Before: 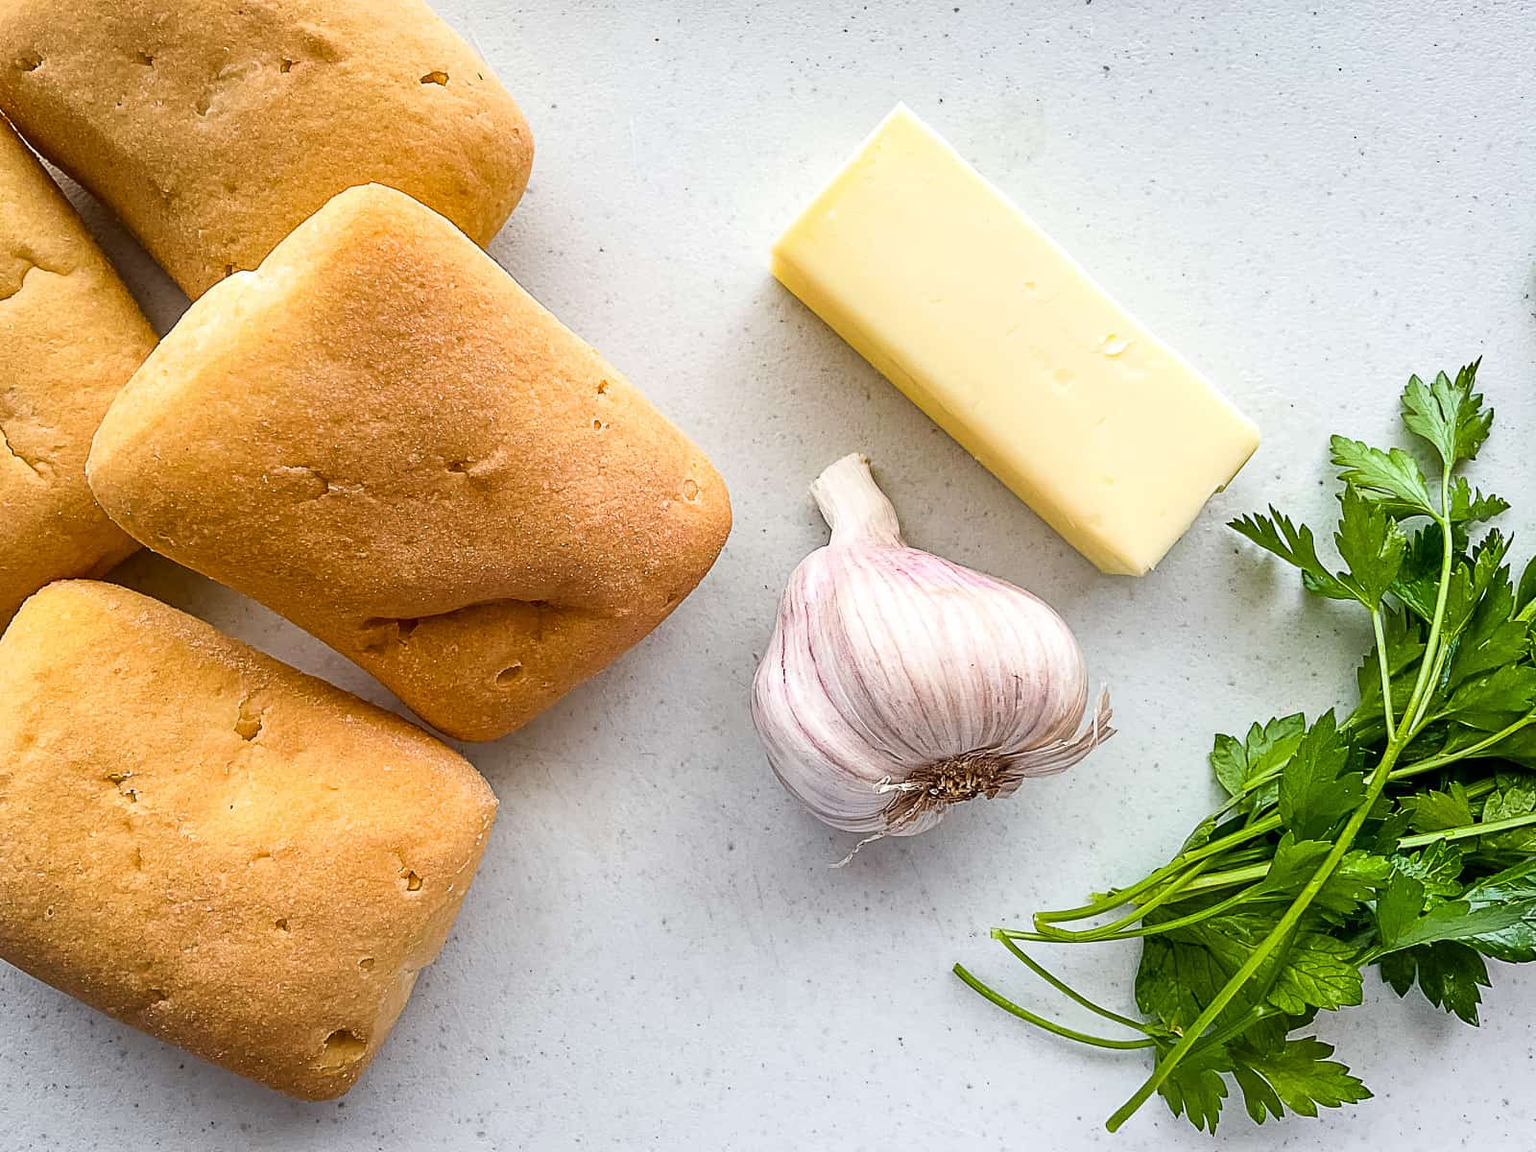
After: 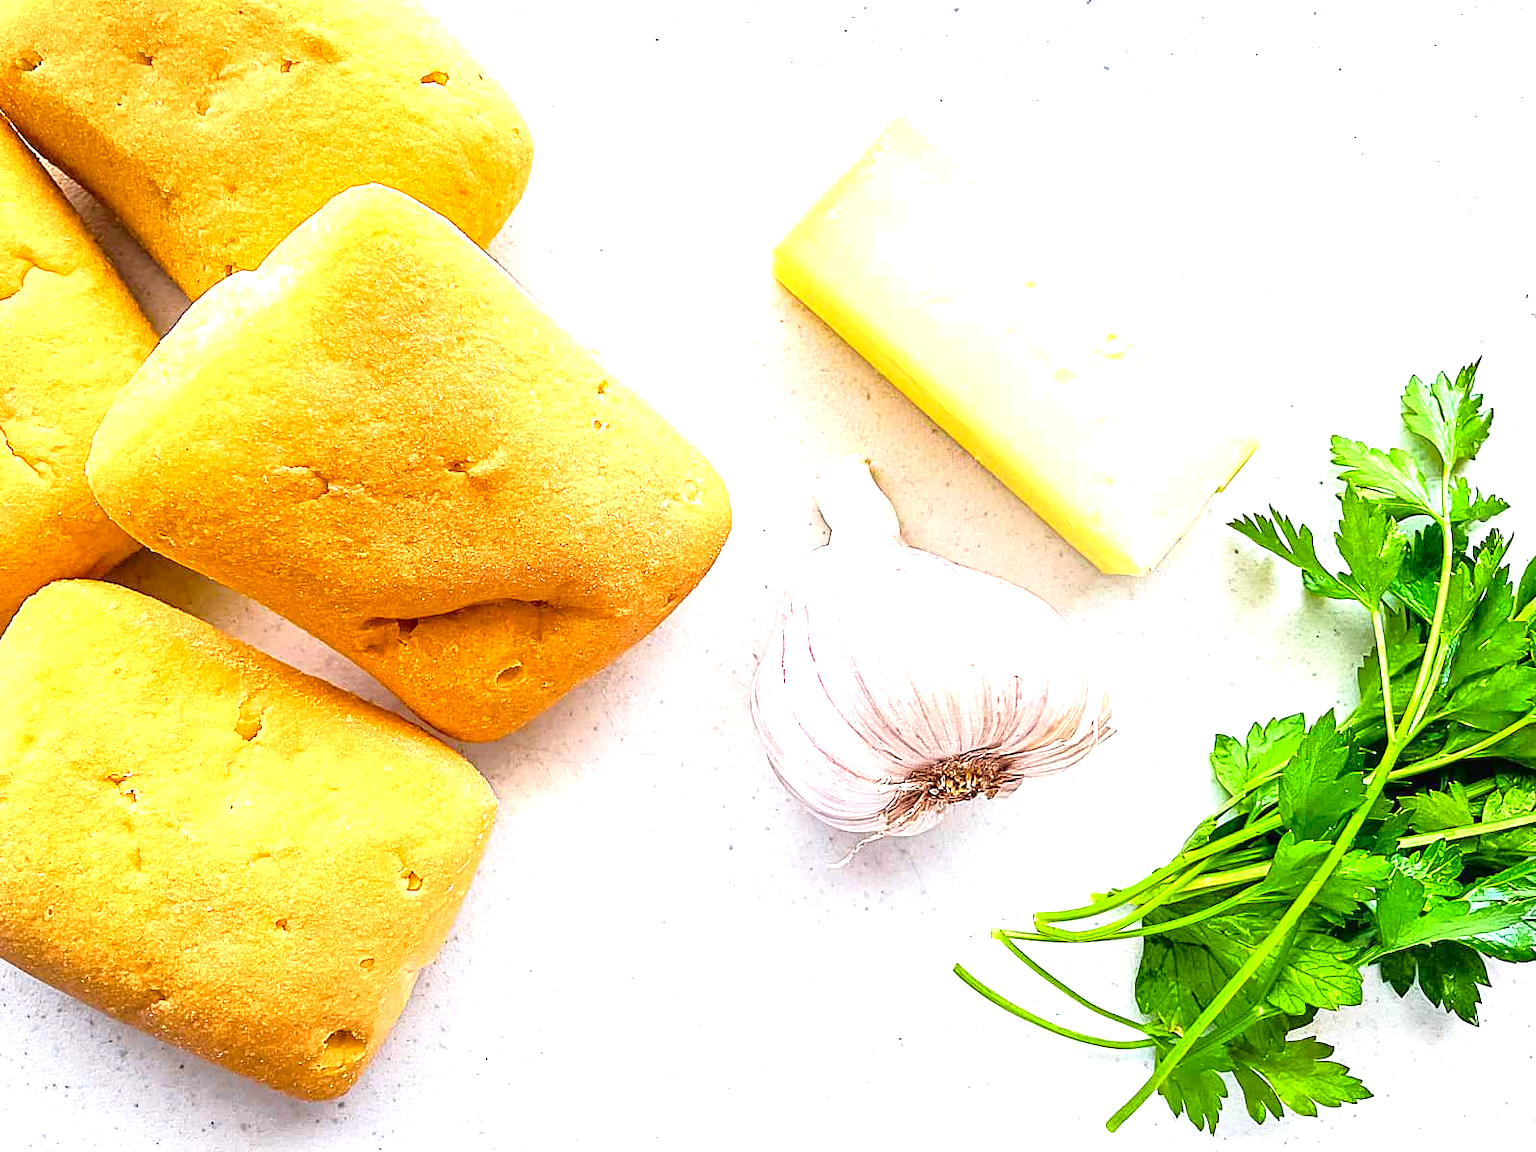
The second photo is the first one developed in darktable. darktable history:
exposure: black level correction 0, exposure 1.388 EV, compensate highlight preservation false
tone curve: curves: ch0 [(0, 0.013) (0.117, 0.081) (0.257, 0.259) (0.408, 0.45) (0.611, 0.64) (0.81, 0.857) (1, 1)]; ch1 [(0, 0) (0.287, 0.198) (0.501, 0.506) (0.56, 0.584) (0.715, 0.741) (0.976, 0.992)]; ch2 [(0, 0) (0.369, 0.362) (0.5, 0.5) (0.537, 0.547) (0.59, 0.603) (0.681, 0.754) (1, 1)], color space Lab, independent channels, preserve colors none
